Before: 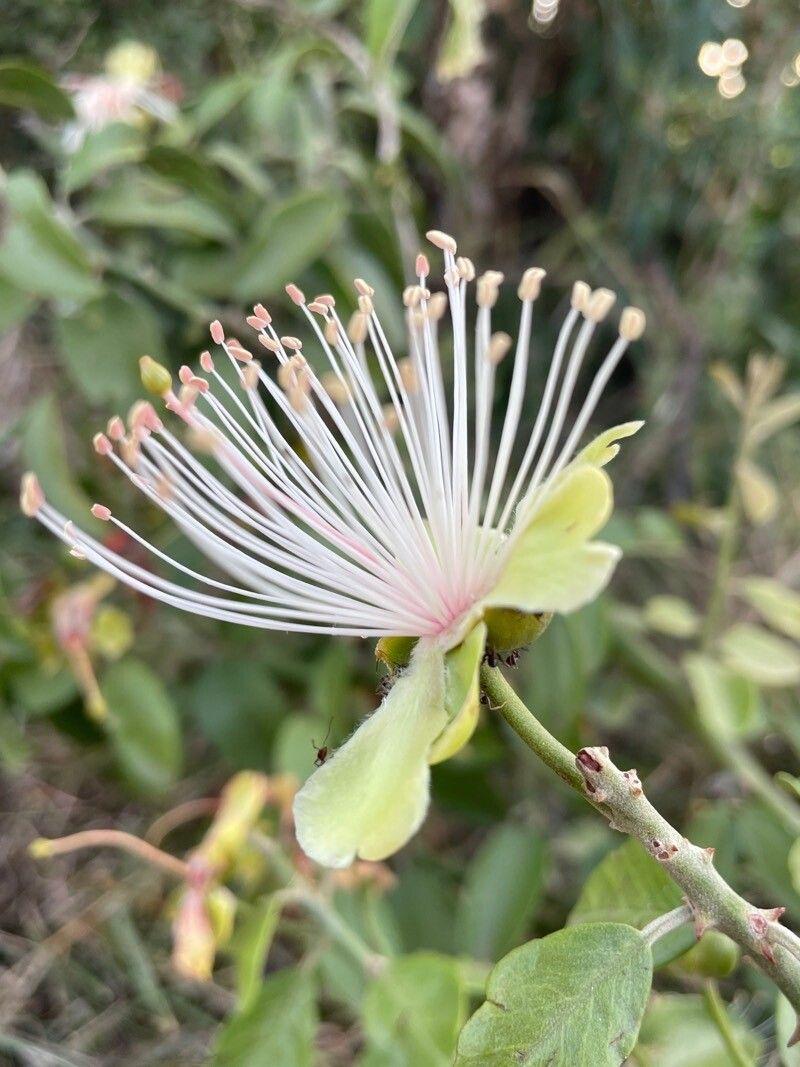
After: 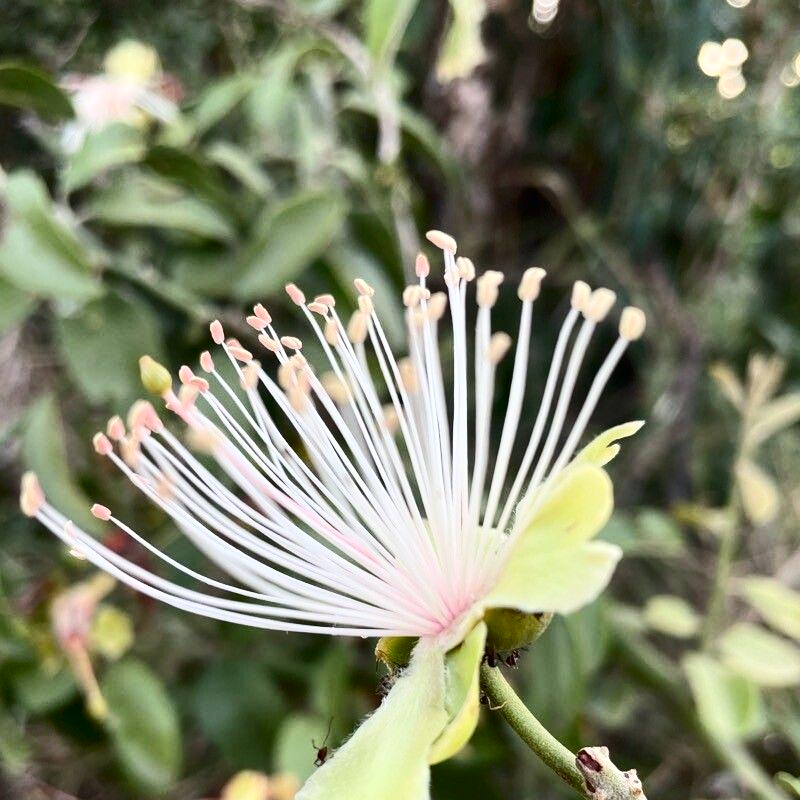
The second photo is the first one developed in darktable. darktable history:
crop: bottom 24.993%
contrast brightness saturation: contrast 0.3
tone equalizer: on, module defaults
